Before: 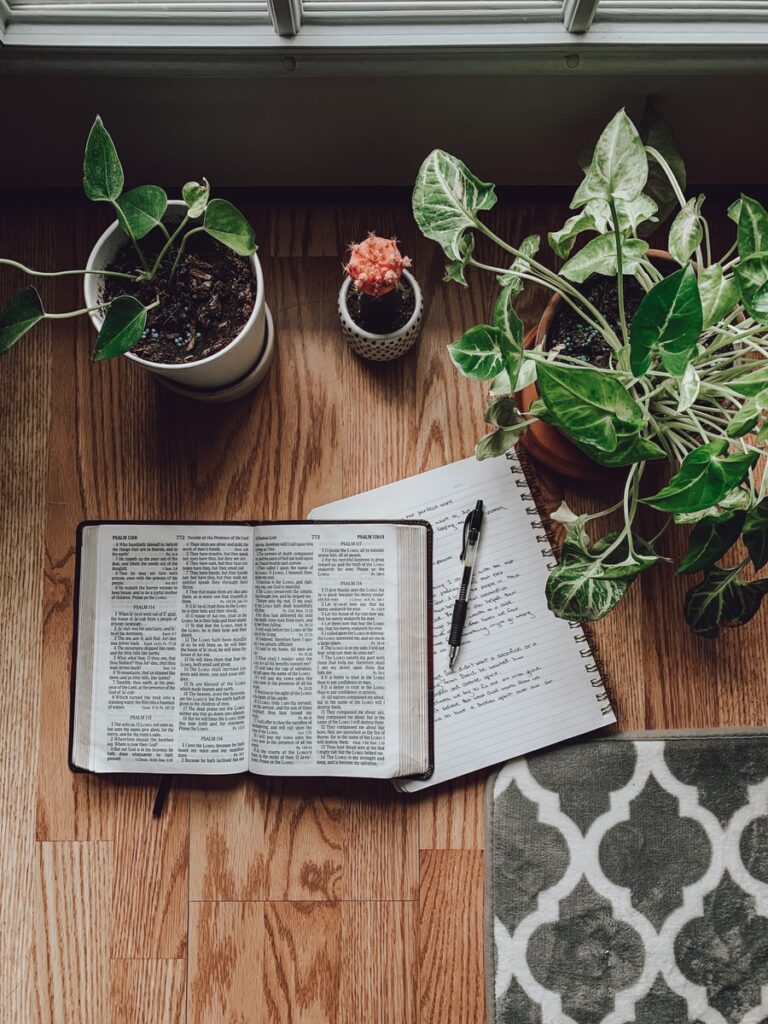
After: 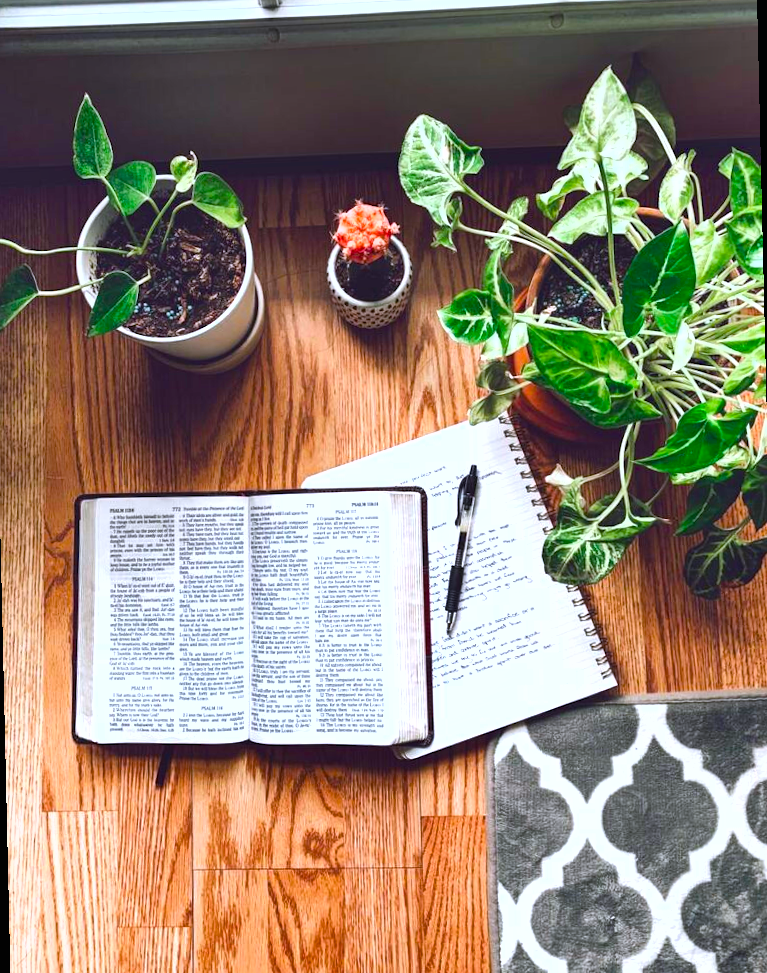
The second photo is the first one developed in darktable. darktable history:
color balance: output saturation 110%
color balance rgb: linear chroma grading › global chroma 10%, perceptual saturation grading › global saturation 30%, global vibrance 10%
rotate and perspective: rotation -1.32°, lens shift (horizontal) -0.031, crop left 0.015, crop right 0.985, crop top 0.047, crop bottom 0.982
exposure: black level correction 0, exposure 1.125 EV, compensate exposure bias true, compensate highlight preservation false
color calibration: illuminant as shot in camera, x 0.358, y 0.373, temperature 4628.91 K
shadows and highlights: low approximation 0.01, soften with gaussian
